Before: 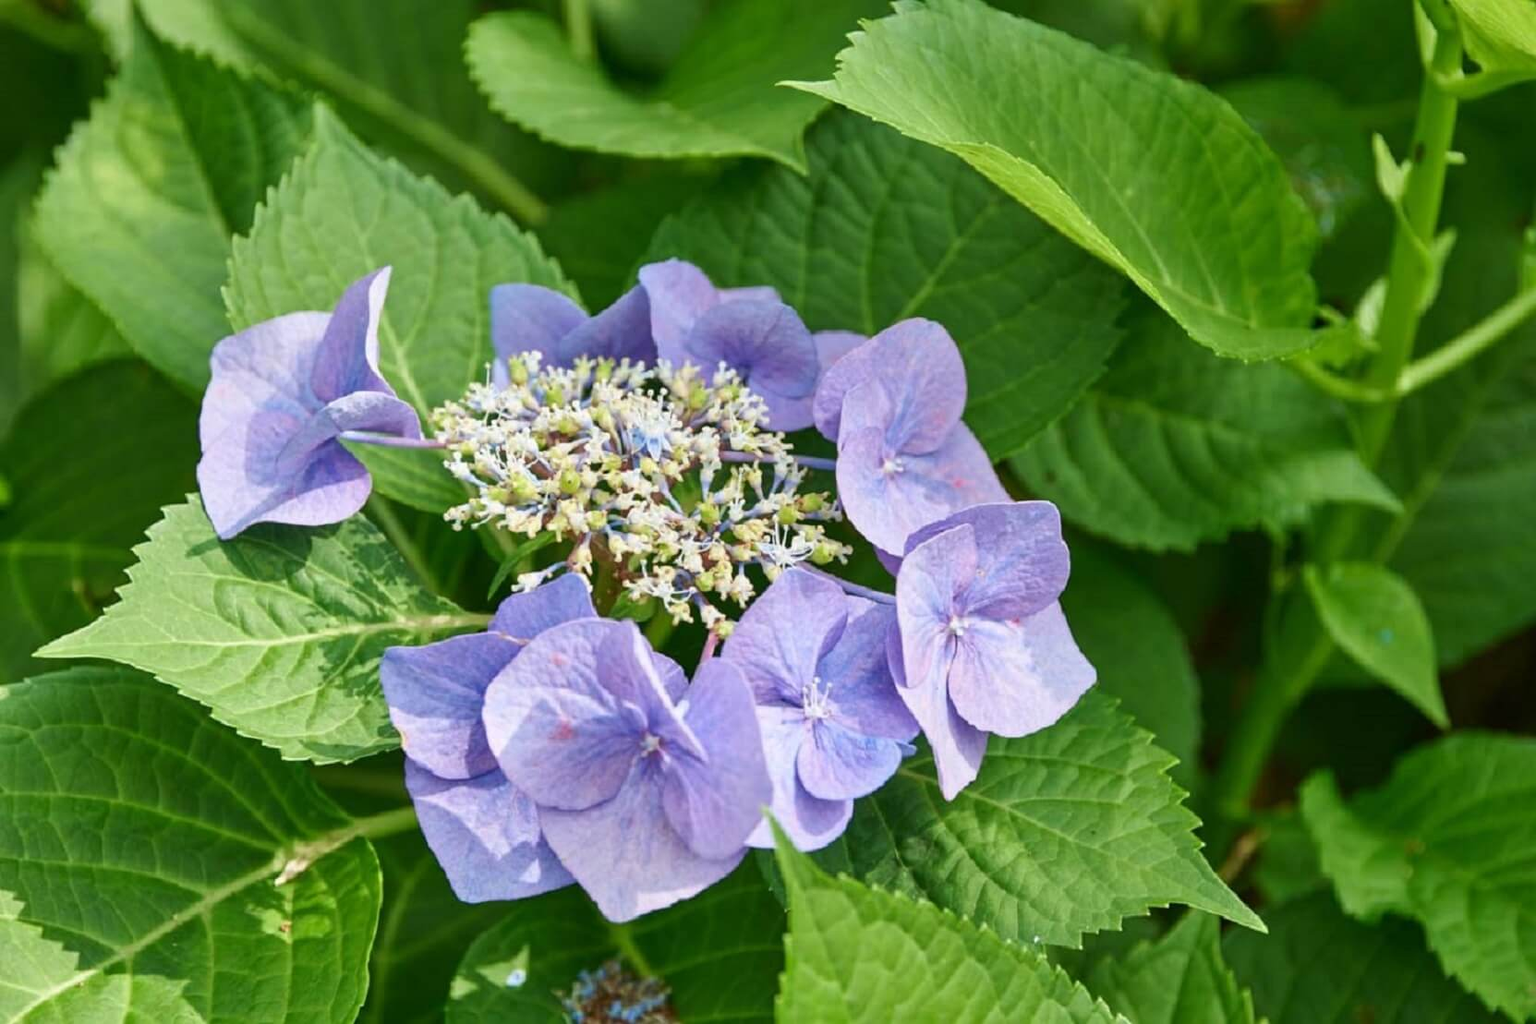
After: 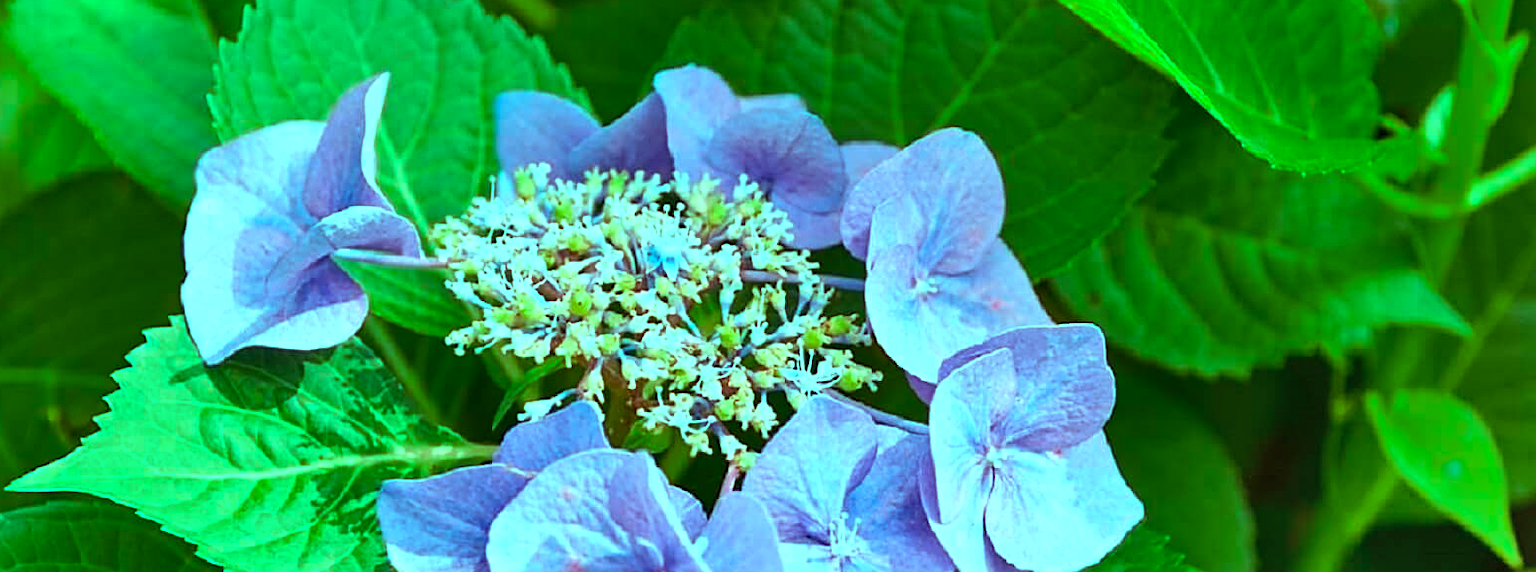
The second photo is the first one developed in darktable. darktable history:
crop: left 1.817%, top 19.398%, right 4.694%, bottom 28.335%
color balance rgb: power › hue 173.99°, highlights gain › chroma 7.468%, highlights gain › hue 187.09°, perceptual saturation grading › global saturation 19.702%, perceptual brilliance grading › global brilliance 1.357%, perceptual brilliance grading › highlights 8.51%, perceptual brilliance grading › shadows -4.175%
sharpen: on, module defaults
shadows and highlights: shadows 73.74, highlights -24.36, soften with gaussian
levels: mode automatic, levels [0.062, 0.494, 0.925]
